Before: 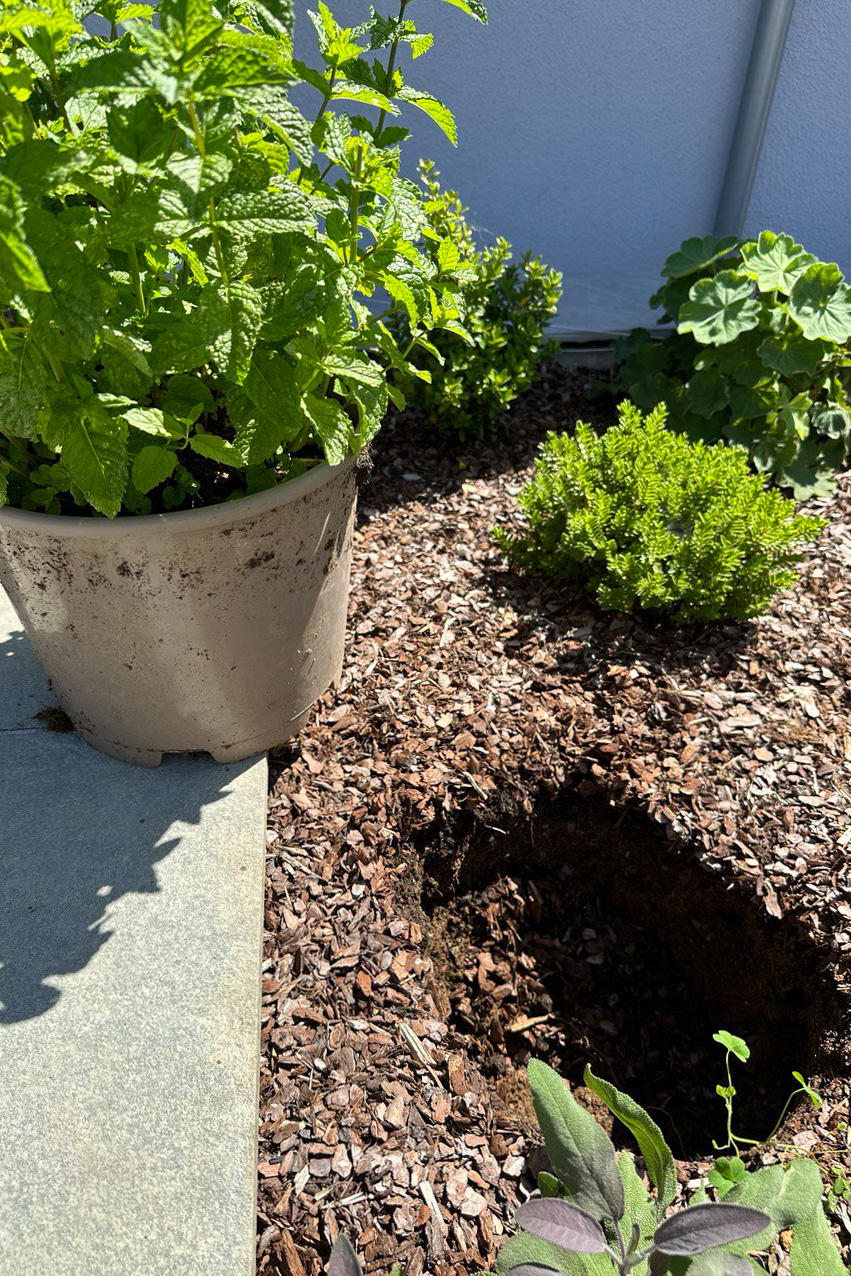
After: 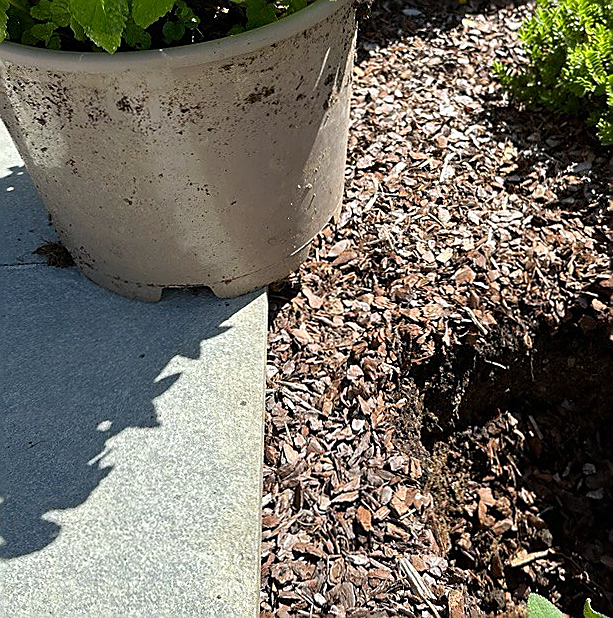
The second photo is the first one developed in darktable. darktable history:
crop: top 36.498%, right 27.964%, bottom 14.995%
sharpen: radius 1.4, amount 1.25, threshold 0.7
white balance: red 0.98, blue 1.034
color zones: curves: ch0 [(0, 0.5) (0.143, 0.5) (0.286, 0.5) (0.429, 0.495) (0.571, 0.437) (0.714, 0.44) (0.857, 0.496) (1, 0.5)]
